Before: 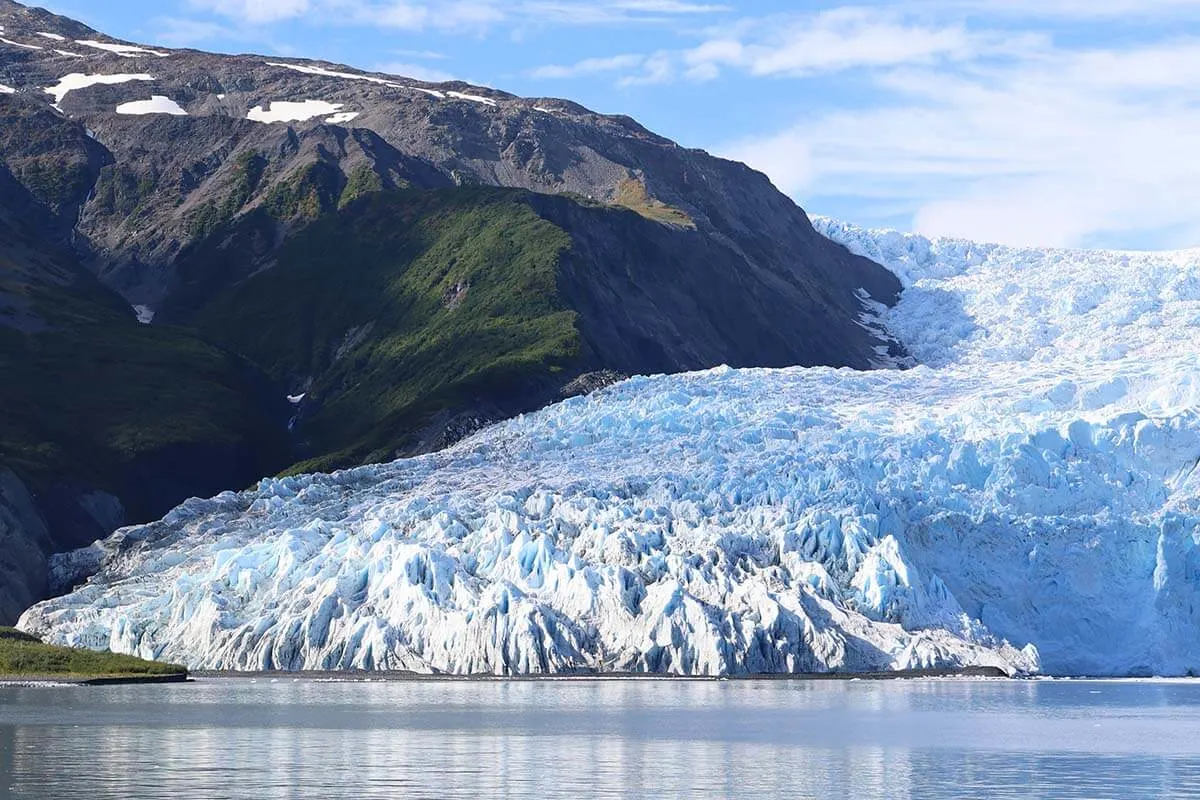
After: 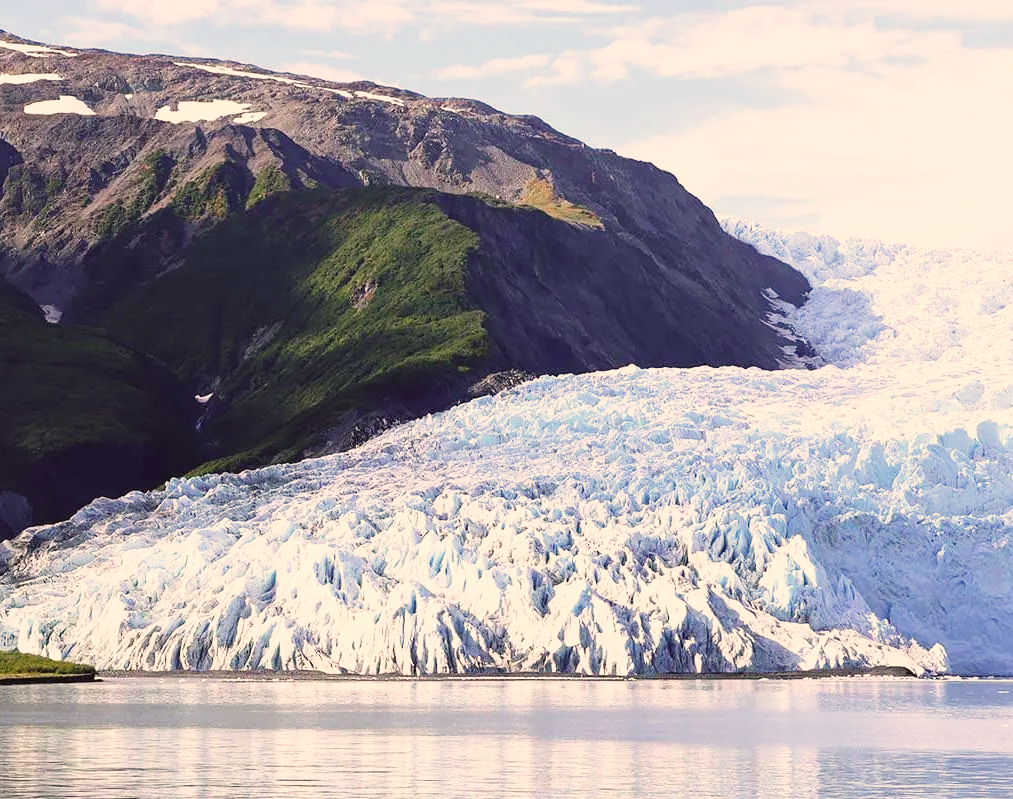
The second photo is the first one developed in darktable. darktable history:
color balance rgb: global offset › luminance -0.282%, global offset › chroma 0.318%, global offset › hue 262.27°, perceptual saturation grading › global saturation 5.37%, global vibrance 20%
tone curve: curves: ch0 [(0.003, 0.029) (0.202, 0.232) (0.46, 0.56) (0.611, 0.739) (0.843, 0.941) (1, 0.99)]; ch1 [(0, 0) (0.35, 0.356) (0.45, 0.453) (0.508, 0.515) (0.617, 0.601) (1, 1)]; ch2 [(0, 0) (0.456, 0.469) (0.5, 0.5) (0.556, 0.566) (0.635, 0.642) (1, 1)], preserve colors none
color correction: highlights a* 8.96, highlights b* 15.5, shadows a* -0.555, shadows b* 26.29
crop: left 7.701%, right 7.866%
